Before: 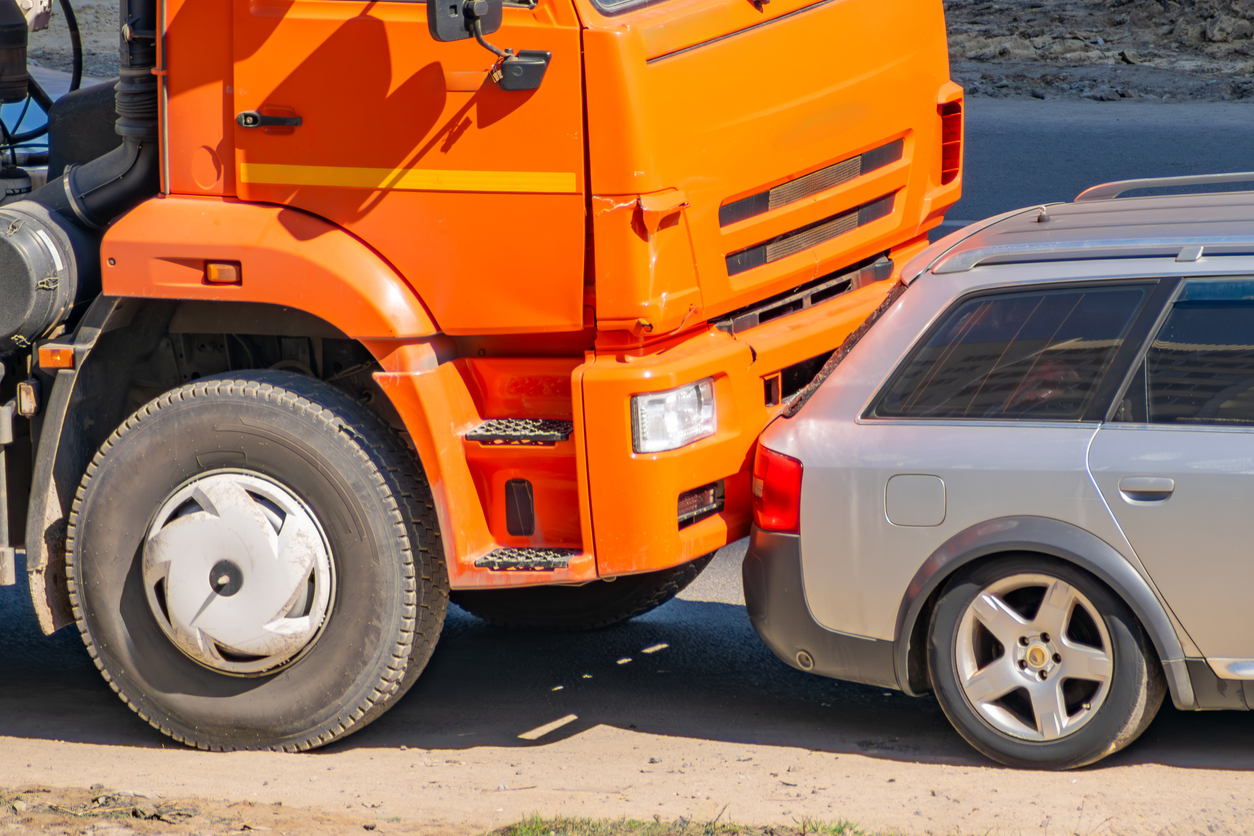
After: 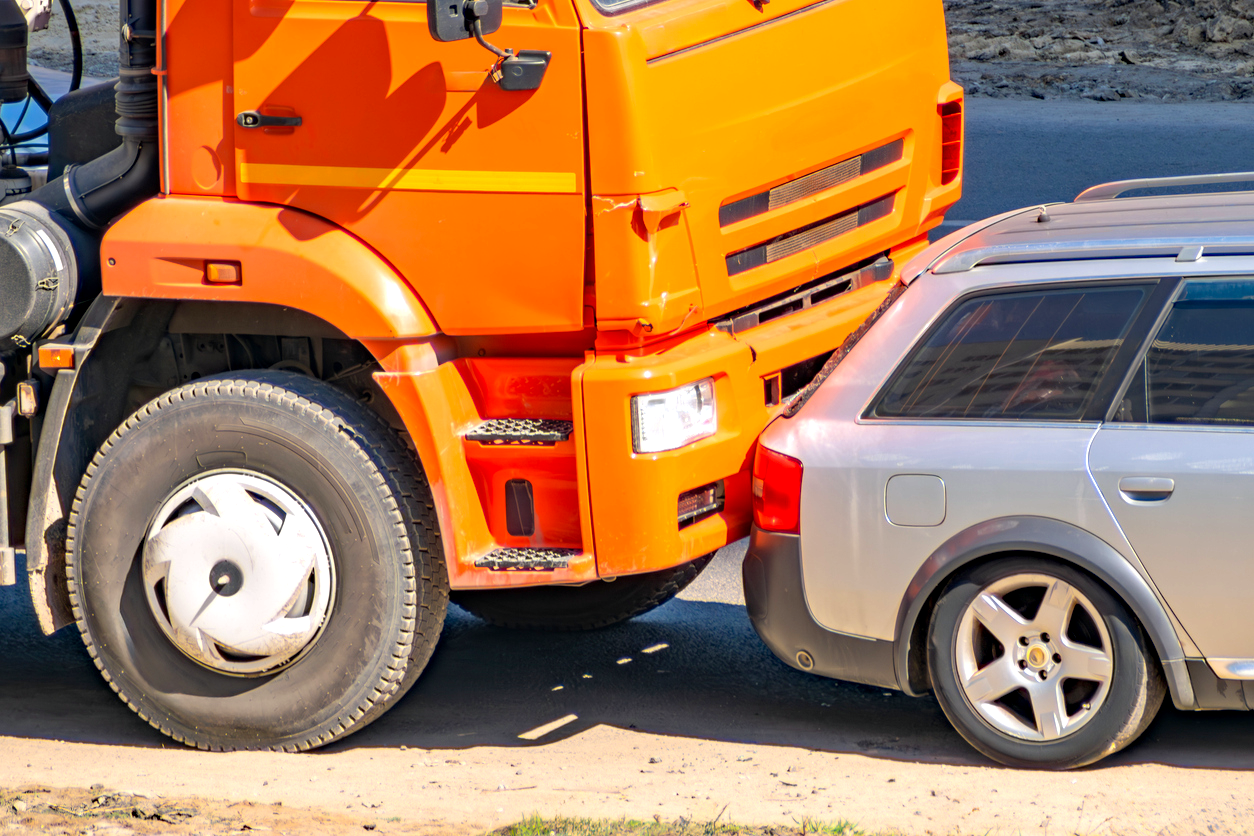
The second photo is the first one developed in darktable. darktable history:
haze removal: compatibility mode true
exposure: black level correction 0.001, exposure 0.499 EV, compensate exposure bias true, compensate highlight preservation false
